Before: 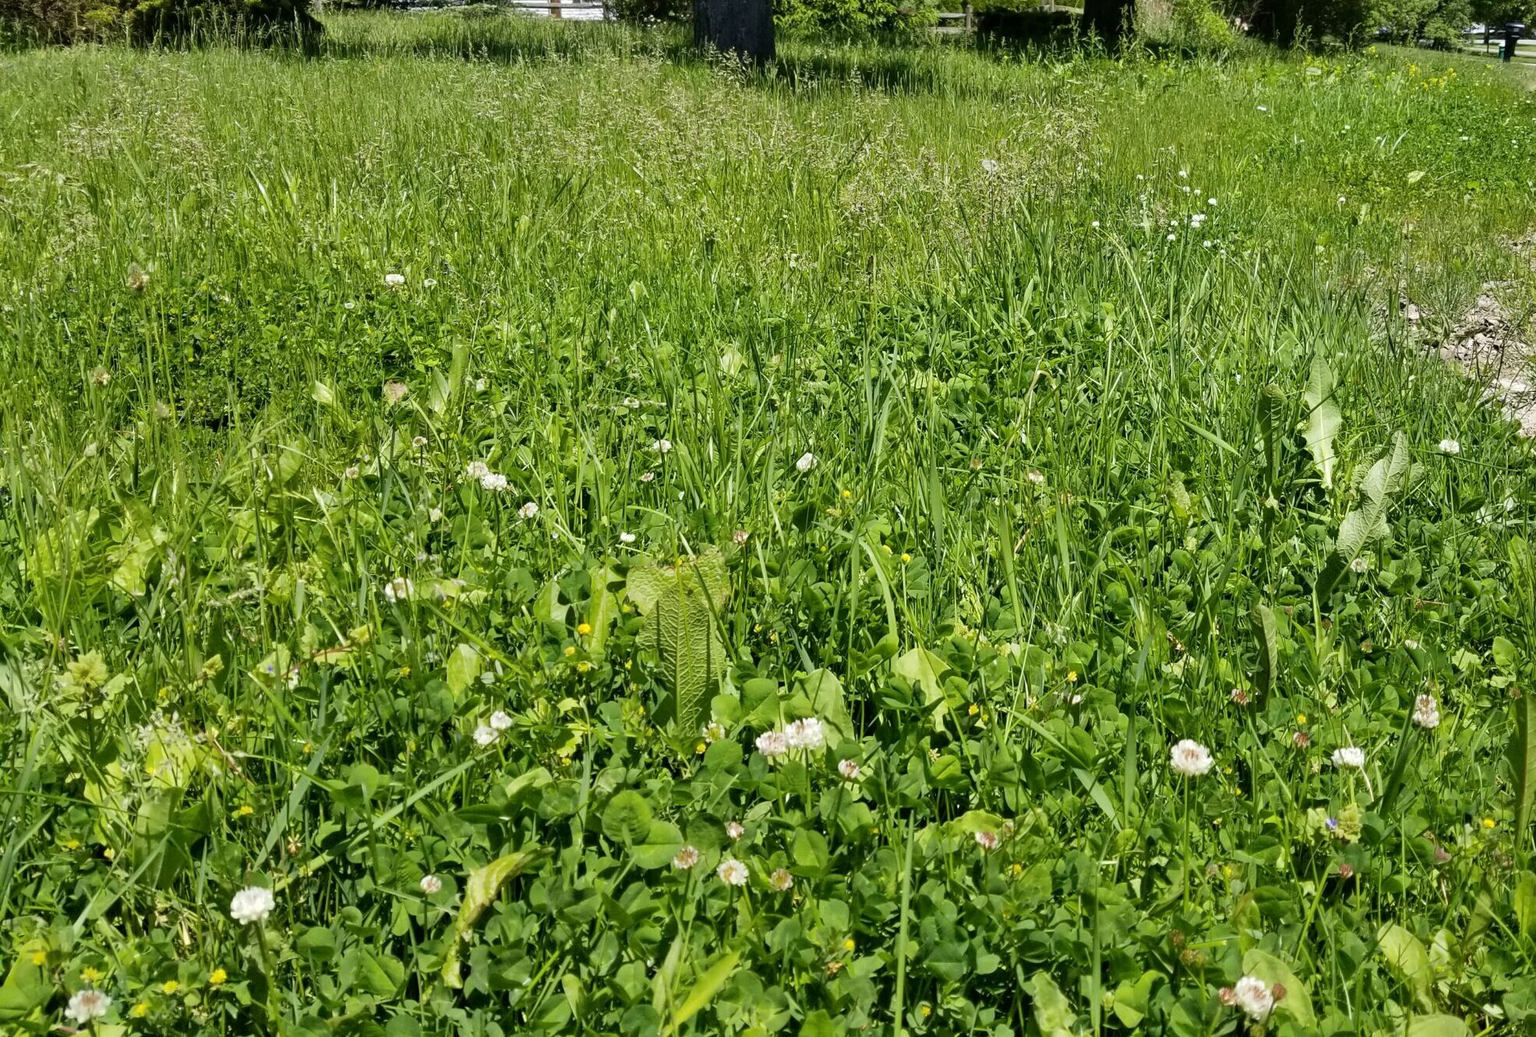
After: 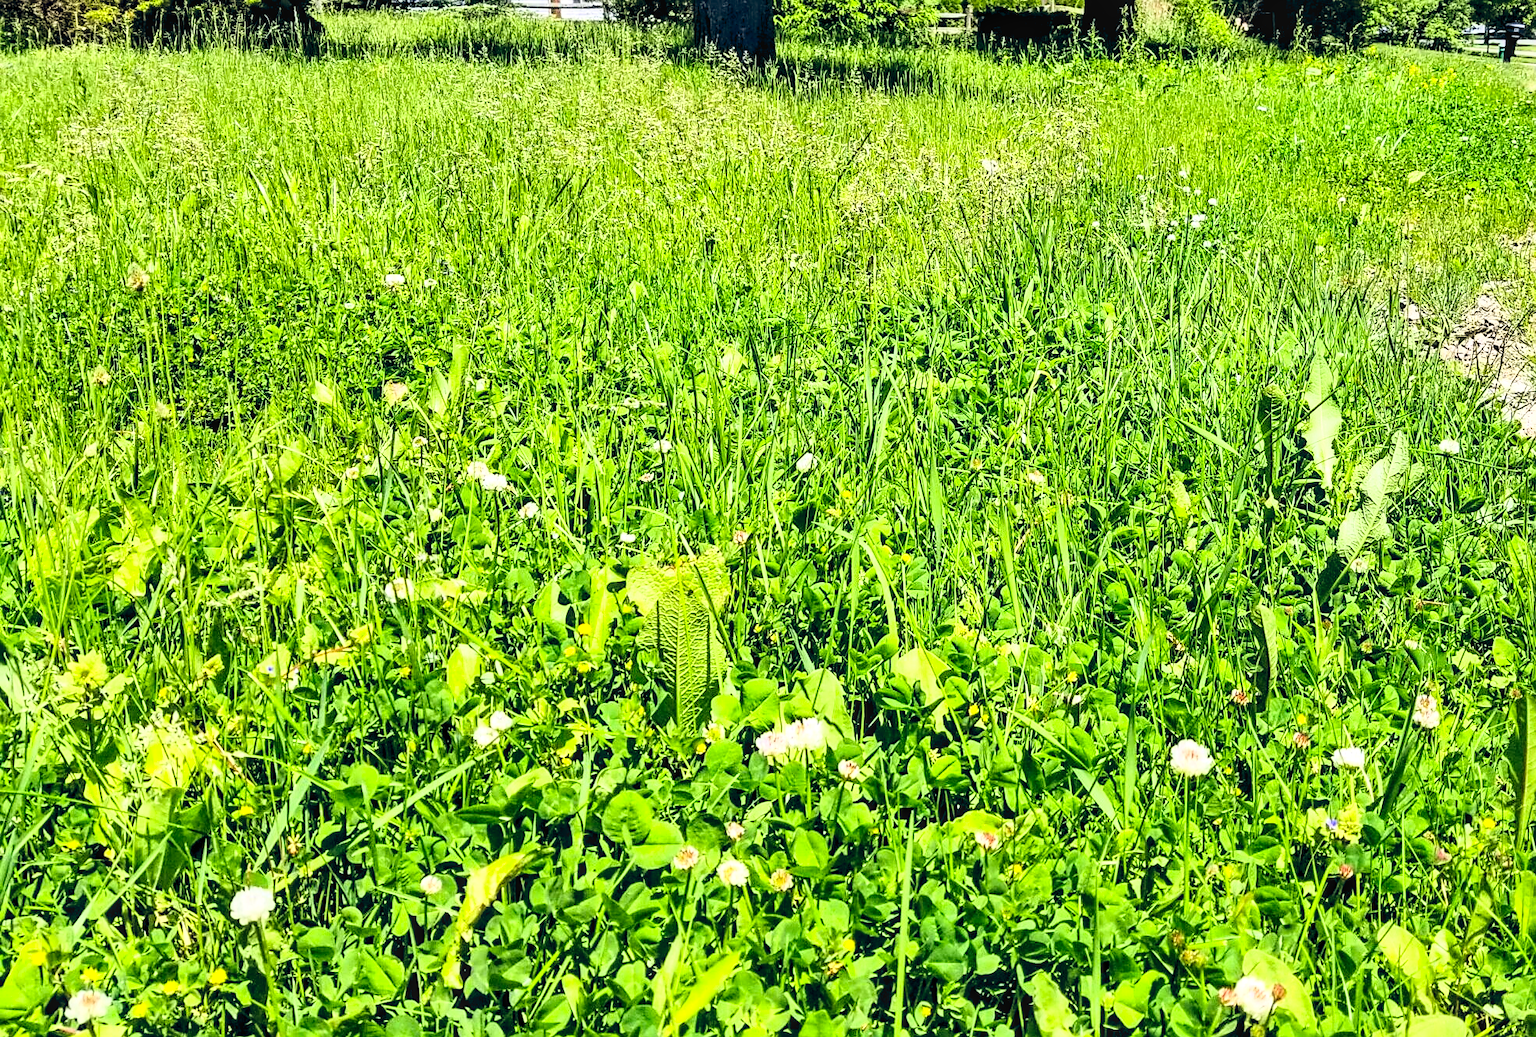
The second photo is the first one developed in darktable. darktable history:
base curve "Nikon D750": curves: ch0 [(0, 0) (0.018, 0.026) (0.143, 0.37) (0.33, 0.731) (0.458, 0.853) (0.735, 0.965) (0.905, 0.986) (1, 1)]
local contrast: on, module defaults
contrast equalizer: octaves 7, y [[0.6 ×6], [0.55 ×6], [0 ×6], [0 ×6], [0 ×6]], mix 0.35
sharpen: on, module defaults
color zones: curves: ch0 [(0, 0.613) (0.01, 0.613) (0.245, 0.448) (0.498, 0.529) (0.642, 0.665) (0.879, 0.777) (0.99, 0.613)]; ch1 [(0, 0) (0.143, 0) (0.286, 0) (0.429, 0) (0.571, 0) (0.714, 0) (0.857, 0)], mix -131.09%
color balance rgb: shadows lift › chroma 3.88%, shadows lift › hue 88.52°, power › hue 214.65°, global offset › chroma 0.1%, global offset › hue 252.4°, contrast 4.45%
lens correction: scale 1, crop 1, focal 50, aperture 2.5, distance 3.55, camera "Nikon D750", lens "Nikon AF Nikkor 50mm f/1.8D"
